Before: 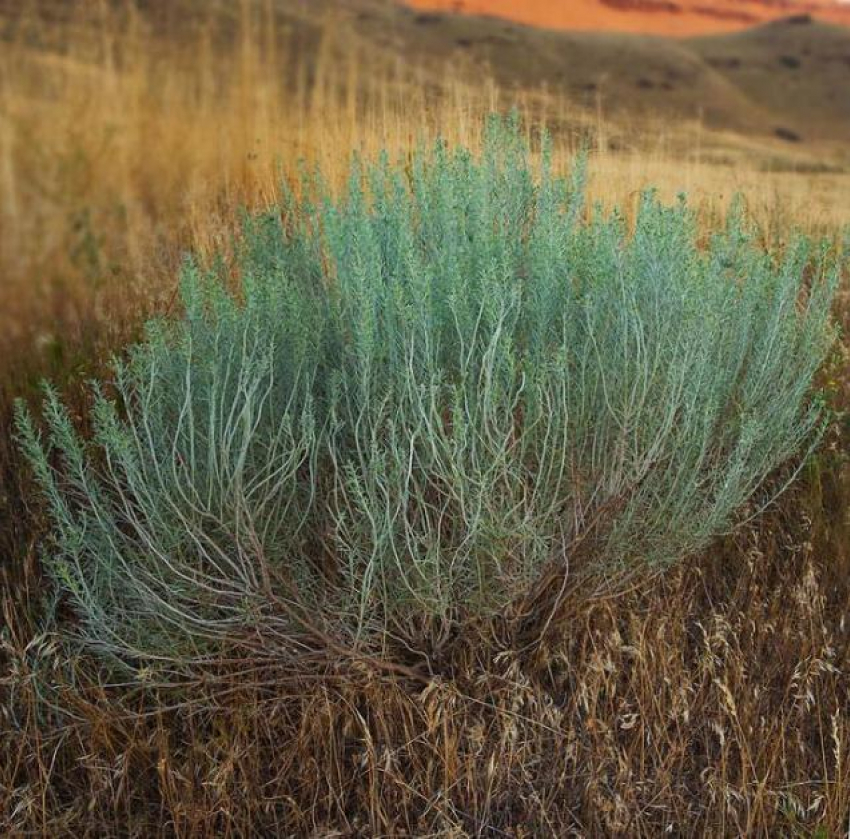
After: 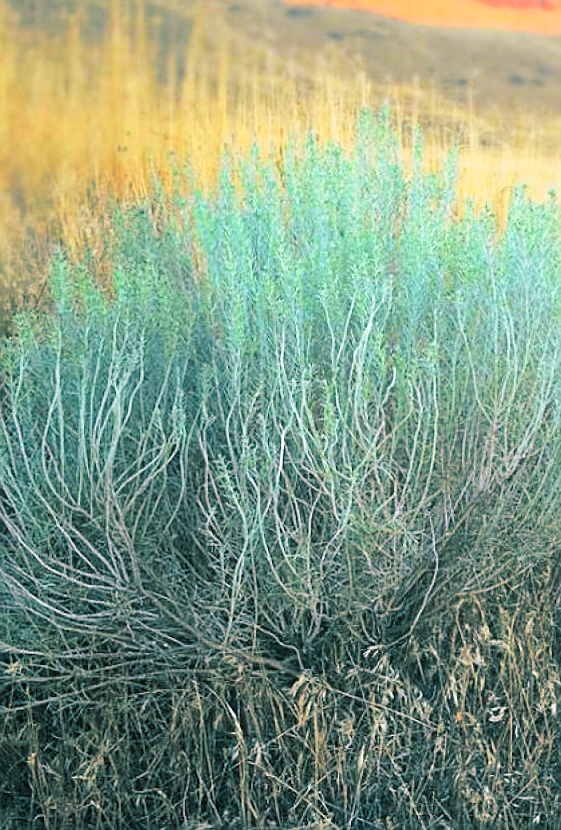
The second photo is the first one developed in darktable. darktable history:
bloom: size 38%, threshold 95%, strength 30%
split-toning: shadows › hue 186.43°, highlights › hue 49.29°, compress 30.29%
white balance: red 0.926, green 1.003, blue 1.133
crop and rotate: left 15.446%, right 17.836%
tone curve: curves: ch0 [(0, 0) (0.071, 0.058) (0.266, 0.268) (0.498, 0.542) (0.766, 0.807) (1, 0.983)]; ch1 [(0, 0) (0.346, 0.307) (0.408, 0.387) (0.463, 0.465) (0.482, 0.493) (0.502, 0.499) (0.517, 0.505) (0.55, 0.554) (0.597, 0.61) (0.651, 0.698) (1, 1)]; ch2 [(0, 0) (0.346, 0.34) (0.434, 0.46) (0.485, 0.494) (0.5, 0.498) (0.509, 0.517) (0.526, 0.539) (0.583, 0.603) (0.625, 0.659) (1, 1)], color space Lab, independent channels, preserve colors none
rotate and perspective: rotation 0.174°, lens shift (vertical) 0.013, lens shift (horizontal) 0.019, shear 0.001, automatic cropping original format, crop left 0.007, crop right 0.991, crop top 0.016, crop bottom 0.997
exposure: exposure 0.74 EV, compensate highlight preservation false
sharpen: on, module defaults
